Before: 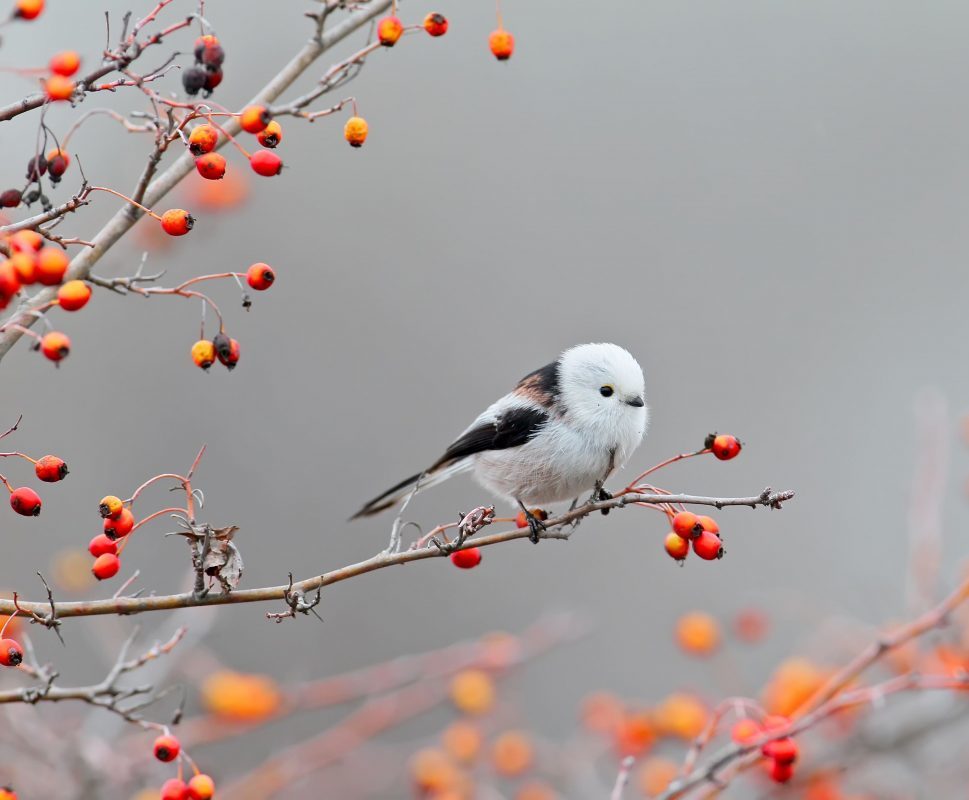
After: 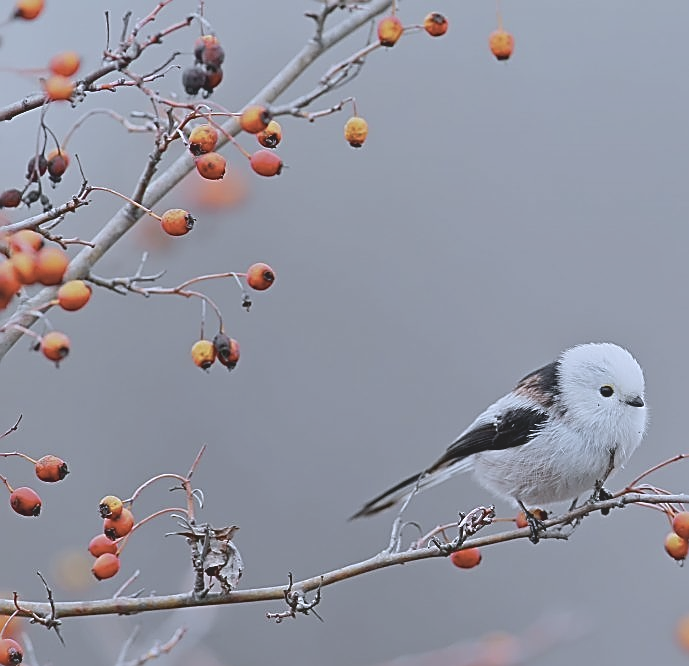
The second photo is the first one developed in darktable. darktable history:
crop: right 28.885%, bottom 16.626%
white balance: red 0.948, green 1.02, blue 1.176
contrast brightness saturation: contrast -0.26, saturation -0.43
sharpen: radius 1.685, amount 1.294
